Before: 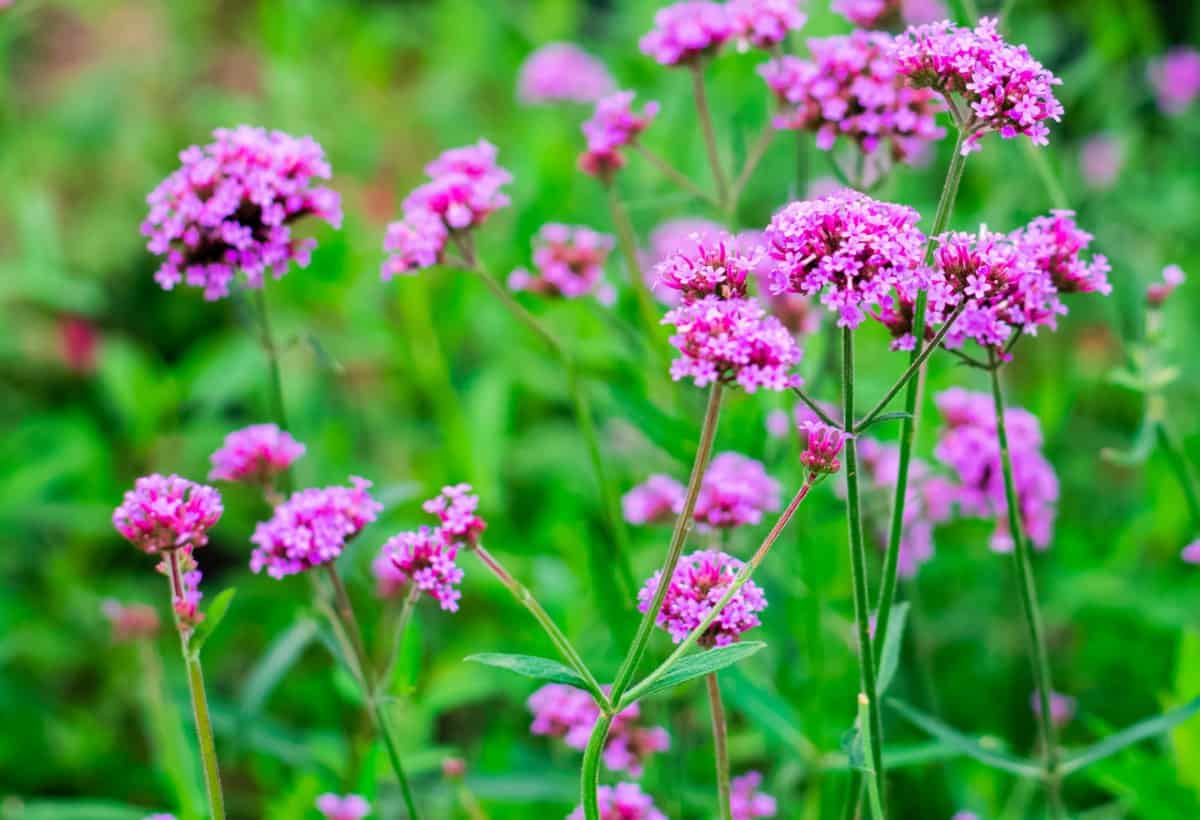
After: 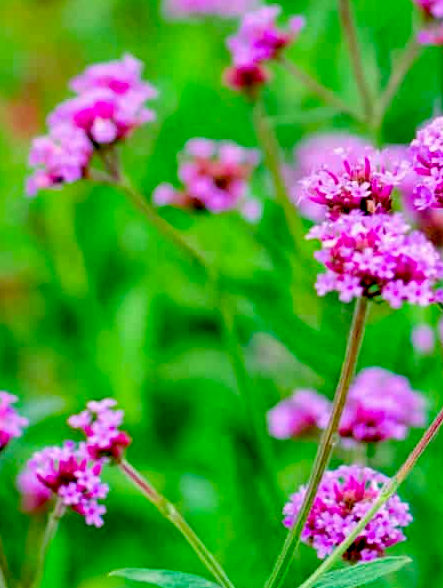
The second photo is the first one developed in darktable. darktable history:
exposure: black level correction 0.047, exposure 0.013 EV, compensate exposure bias true, compensate highlight preservation false
crop and rotate: left 29.598%, top 10.377%, right 33.475%, bottom 17.914%
haze removal: strength 0.102, compatibility mode true, adaptive false
